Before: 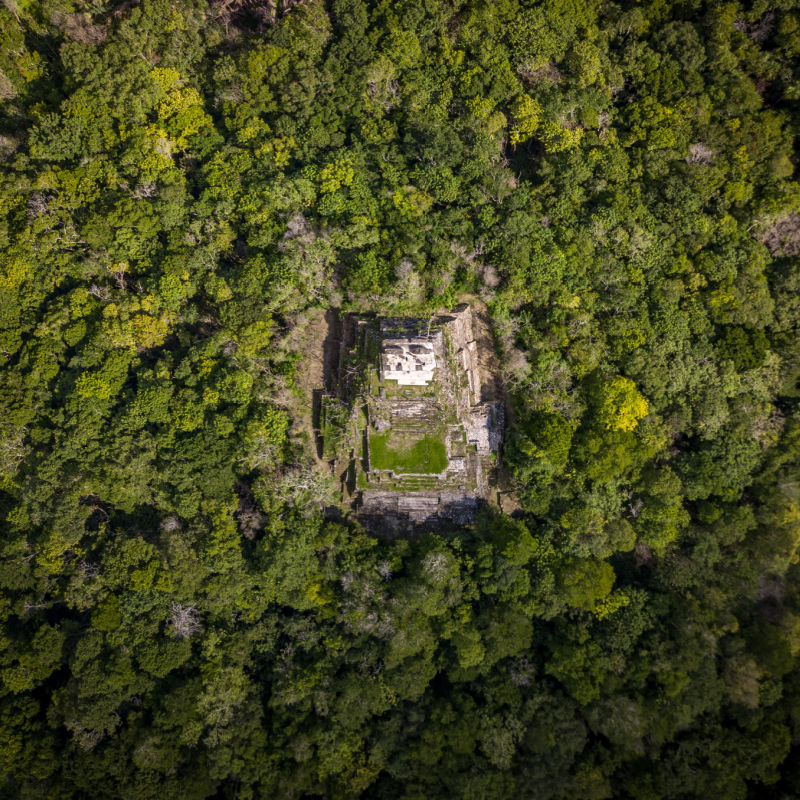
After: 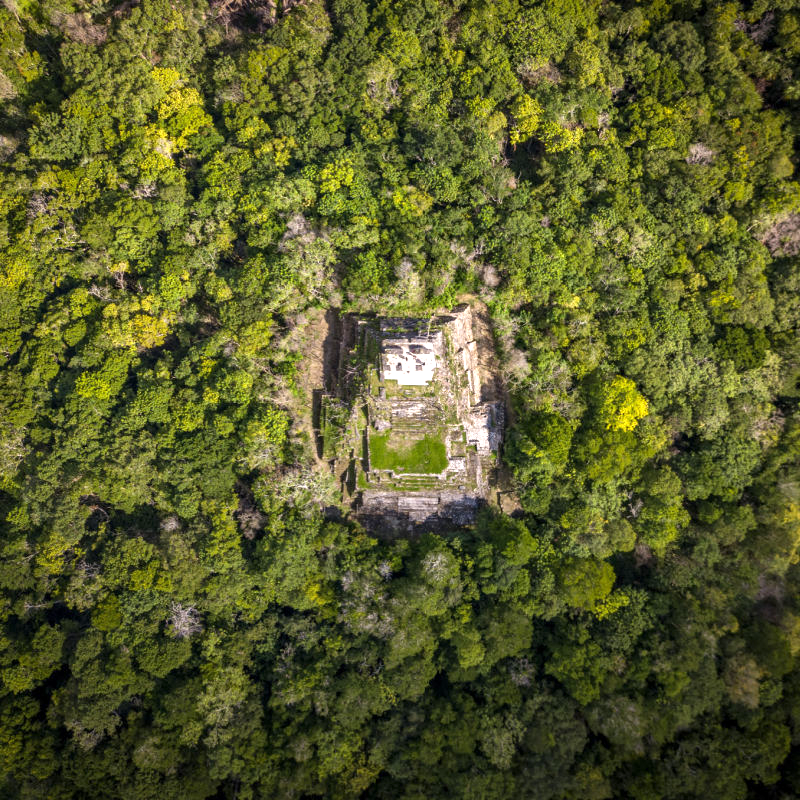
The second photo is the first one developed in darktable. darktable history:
exposure: exposure 0.75 EV, compensate highlight preservation false
